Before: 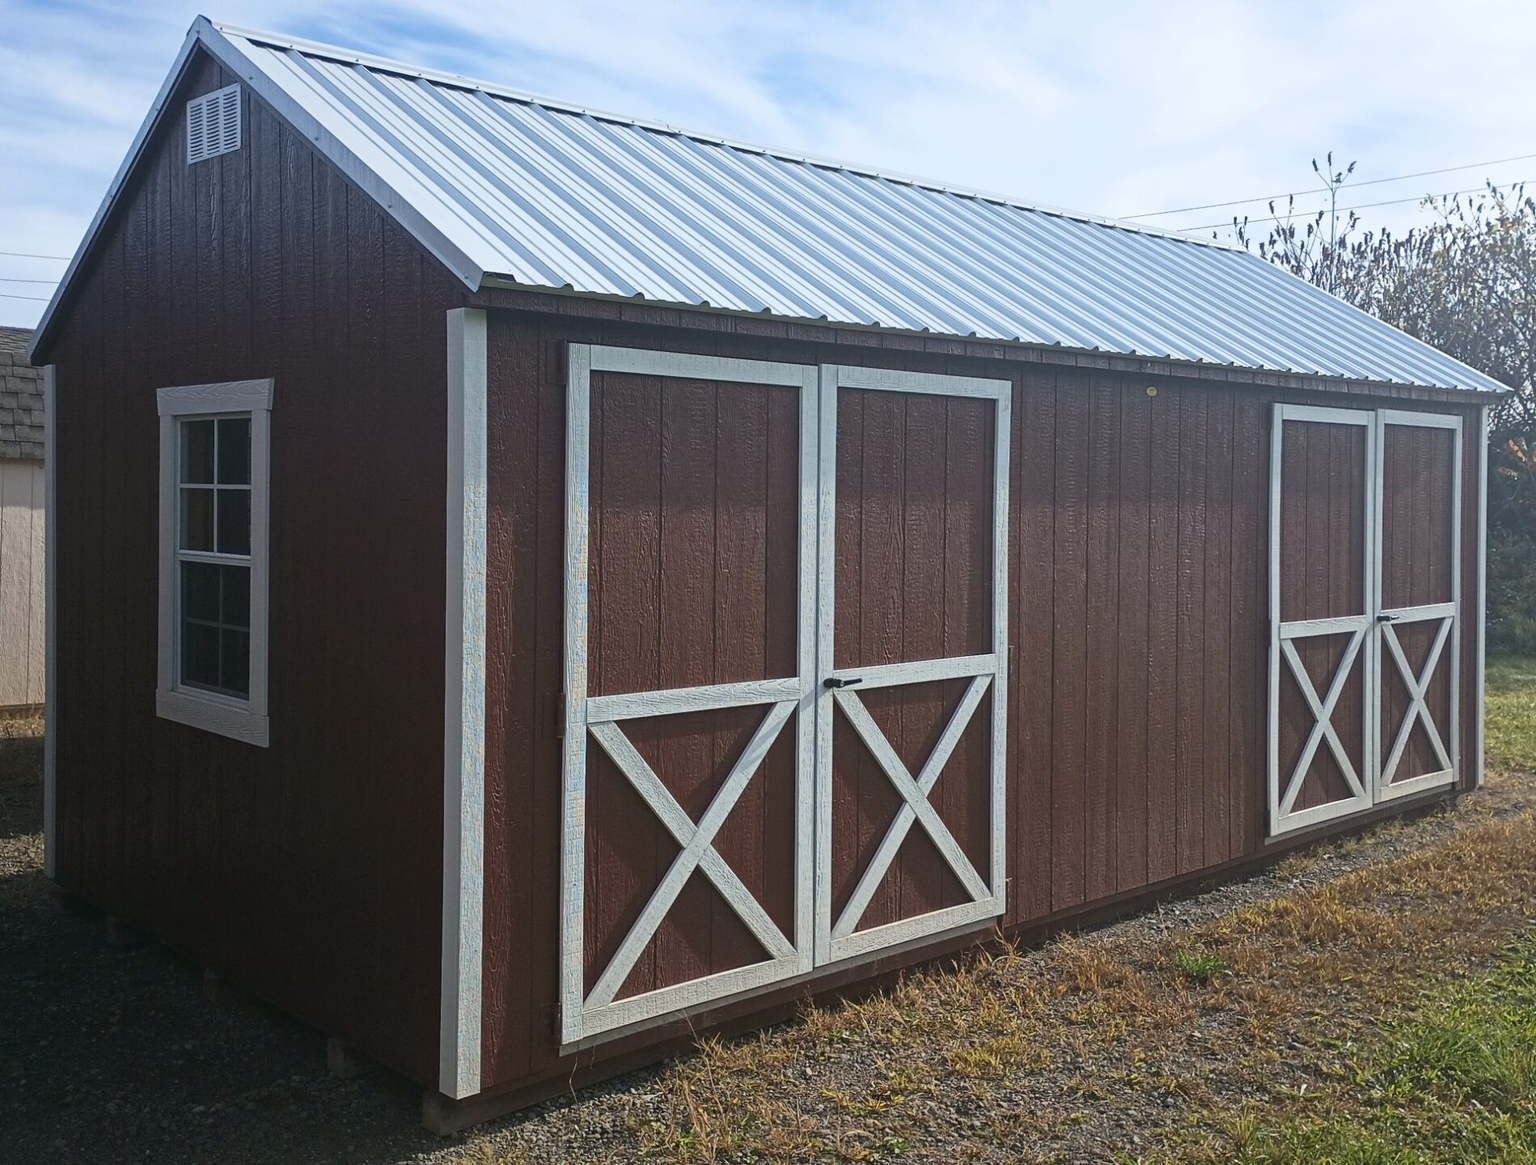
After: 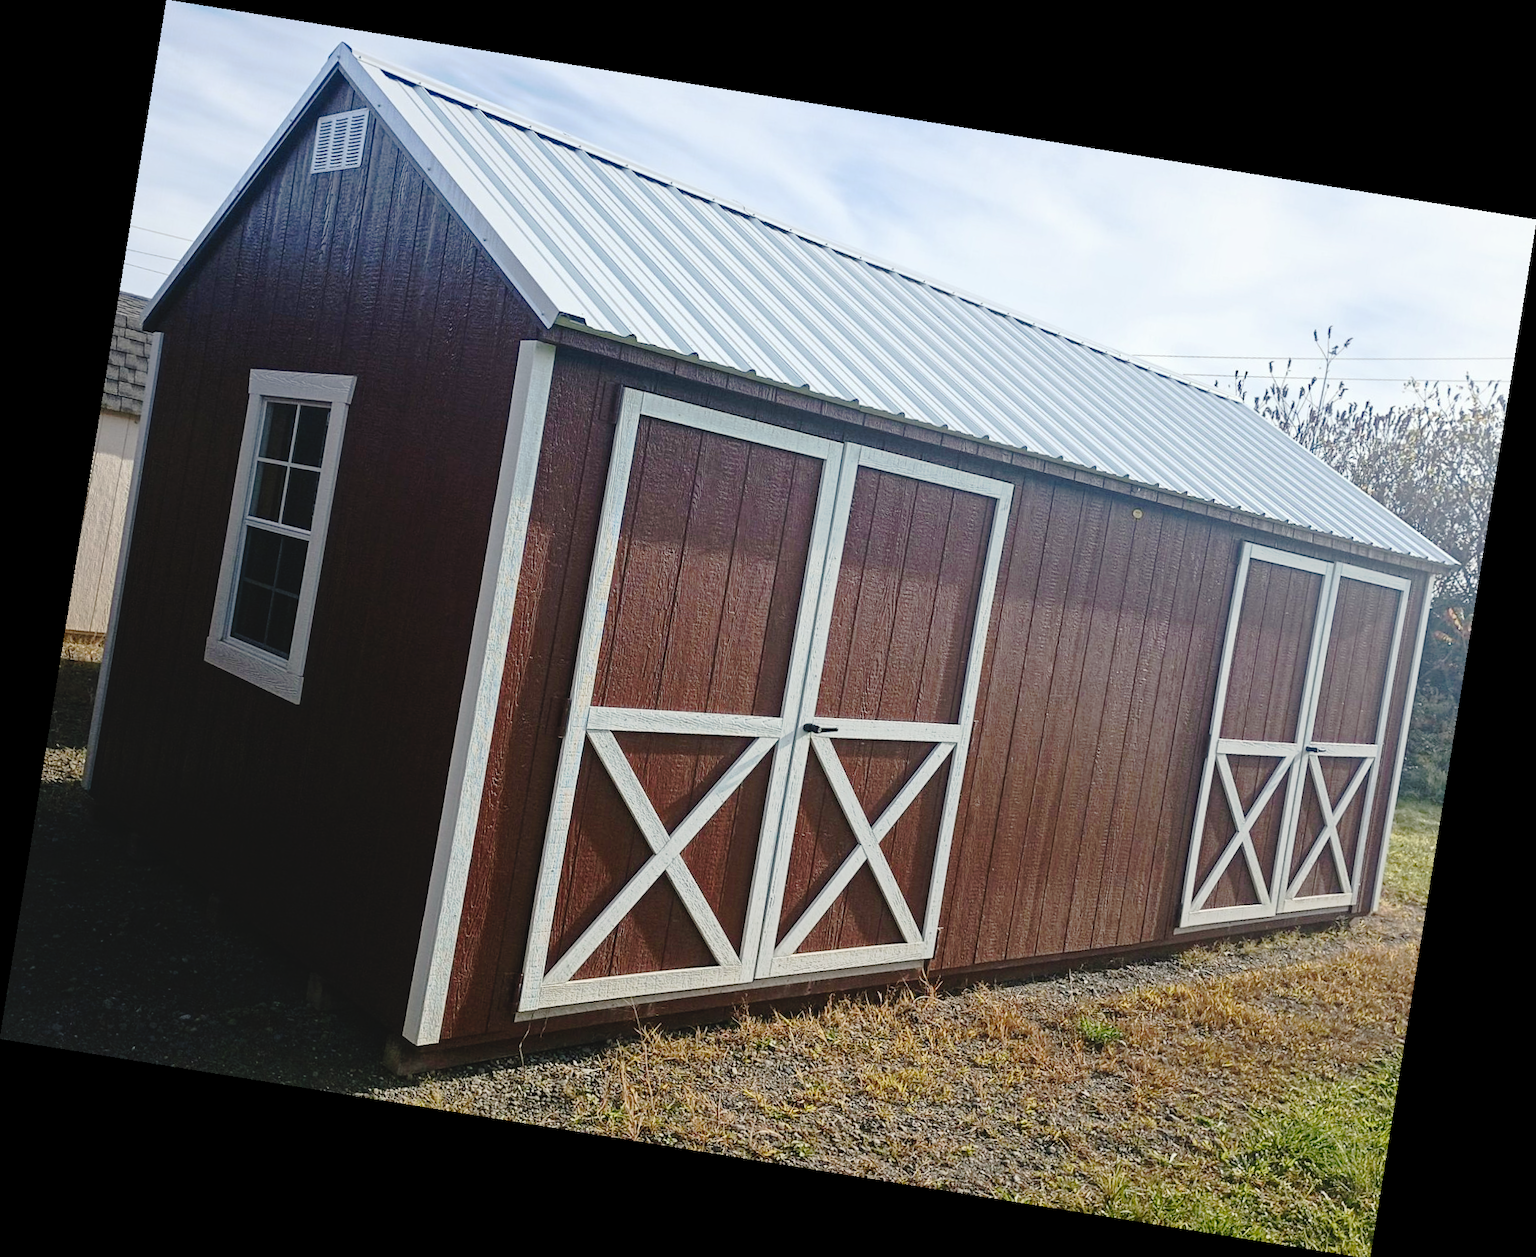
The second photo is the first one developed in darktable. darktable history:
rotate and perspective: rotation 9.12°, automatic cropping off
tone curve: curves: ch0 [(0, 0) (0.003, 0.051) (0.011, 0.052) (0.025, 0.055) (0.044, 0.062) (0.069, 0.068) (0.1, 0.077) (0.136, 0.098) (0.177, 0.145) (0.224, 0.223) (0.277, 0.314) (0.335, 0.43) (0.399, 0.518) (0.468, 0.591) (0.543, 0.656) (0.623, 0.726) (0.709, 0.809) (0.801, 0.857) (0.898, 0.918) (1, 1)], preserve colors none
color correction: highlights b* 3
local contrast: highlights 100%, shadows 100%, detail 120%, midtone range 0.2
